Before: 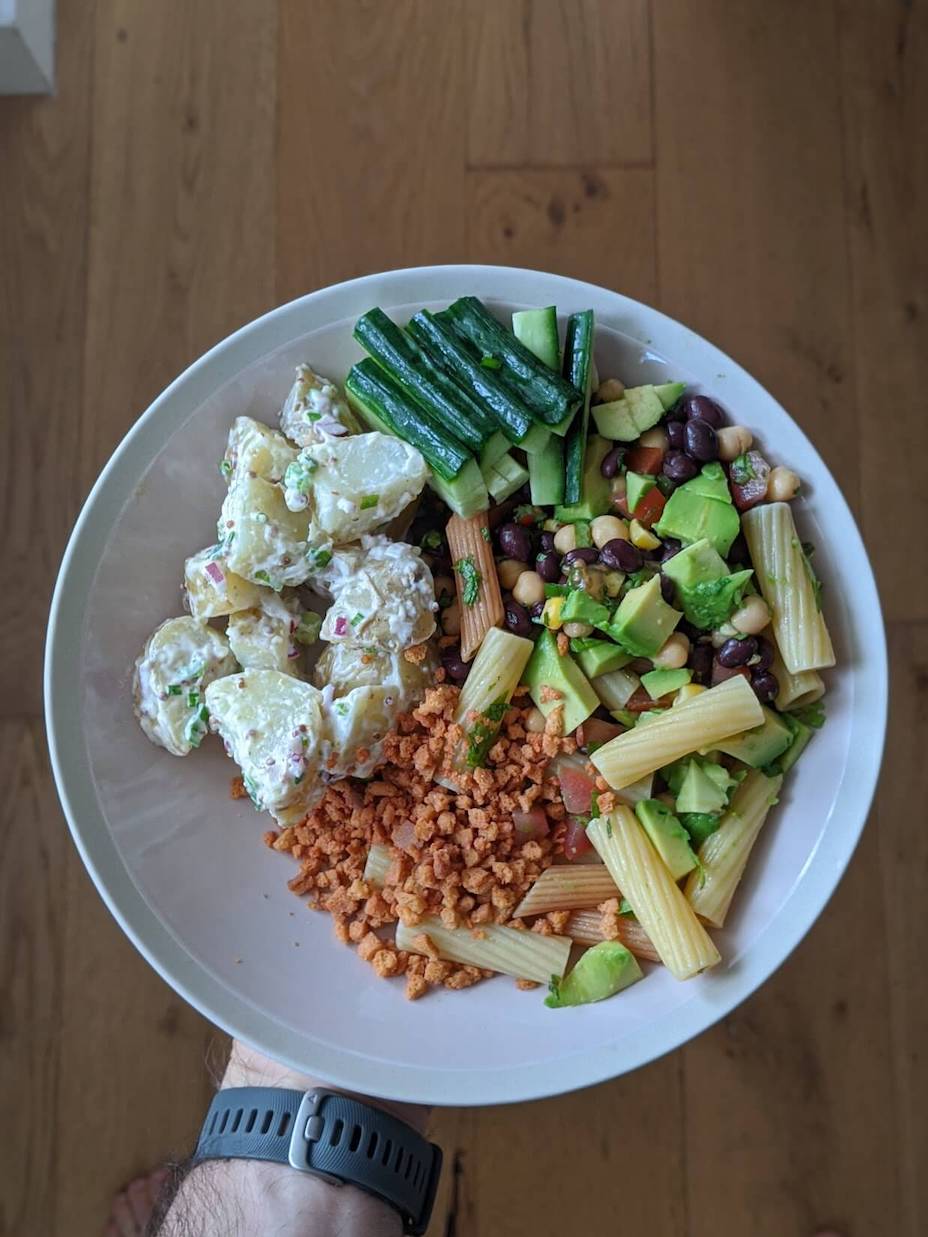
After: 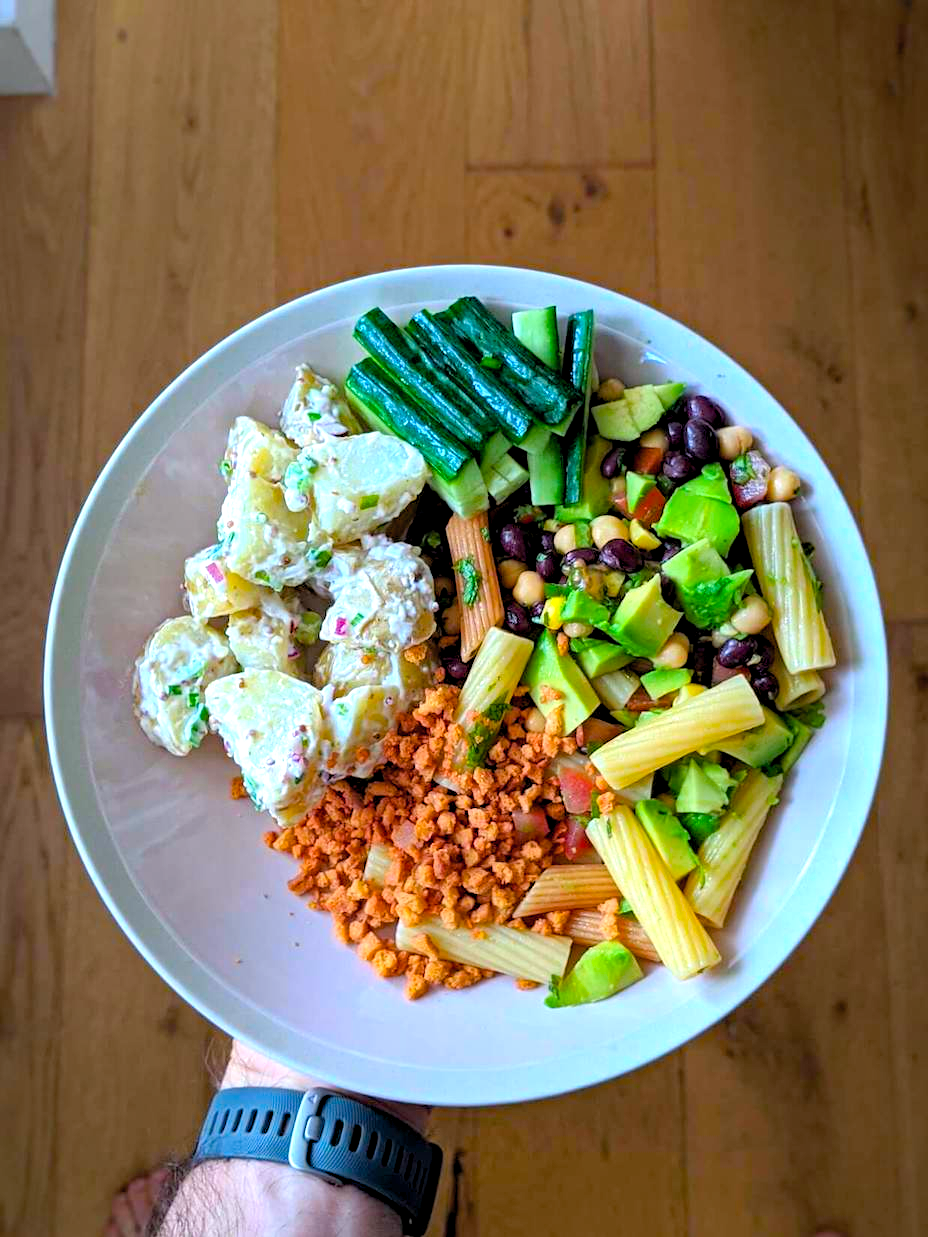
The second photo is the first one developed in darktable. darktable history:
color balance rgb: power › hue 73.08°, global offset › luminance -0.497%, linear chroma grading › global chroma 10.657%, perceptual saturation grading › global saturation 17.608%, global vibrance 9.582%
haze removal: adaptive false
tone equalizer: -8 EV -0.775 EV, -7 EV -0.709 EV, -6 EV -0.591 EV, -5 EV -0.384 EV, -3 EV 0.396 EV, -2 EV 0.6 EV, -1 EV 0.7 EV, +0 EV 0.744 EV
contrast brightness saturation: brightness 0.088, saturation 0.195
